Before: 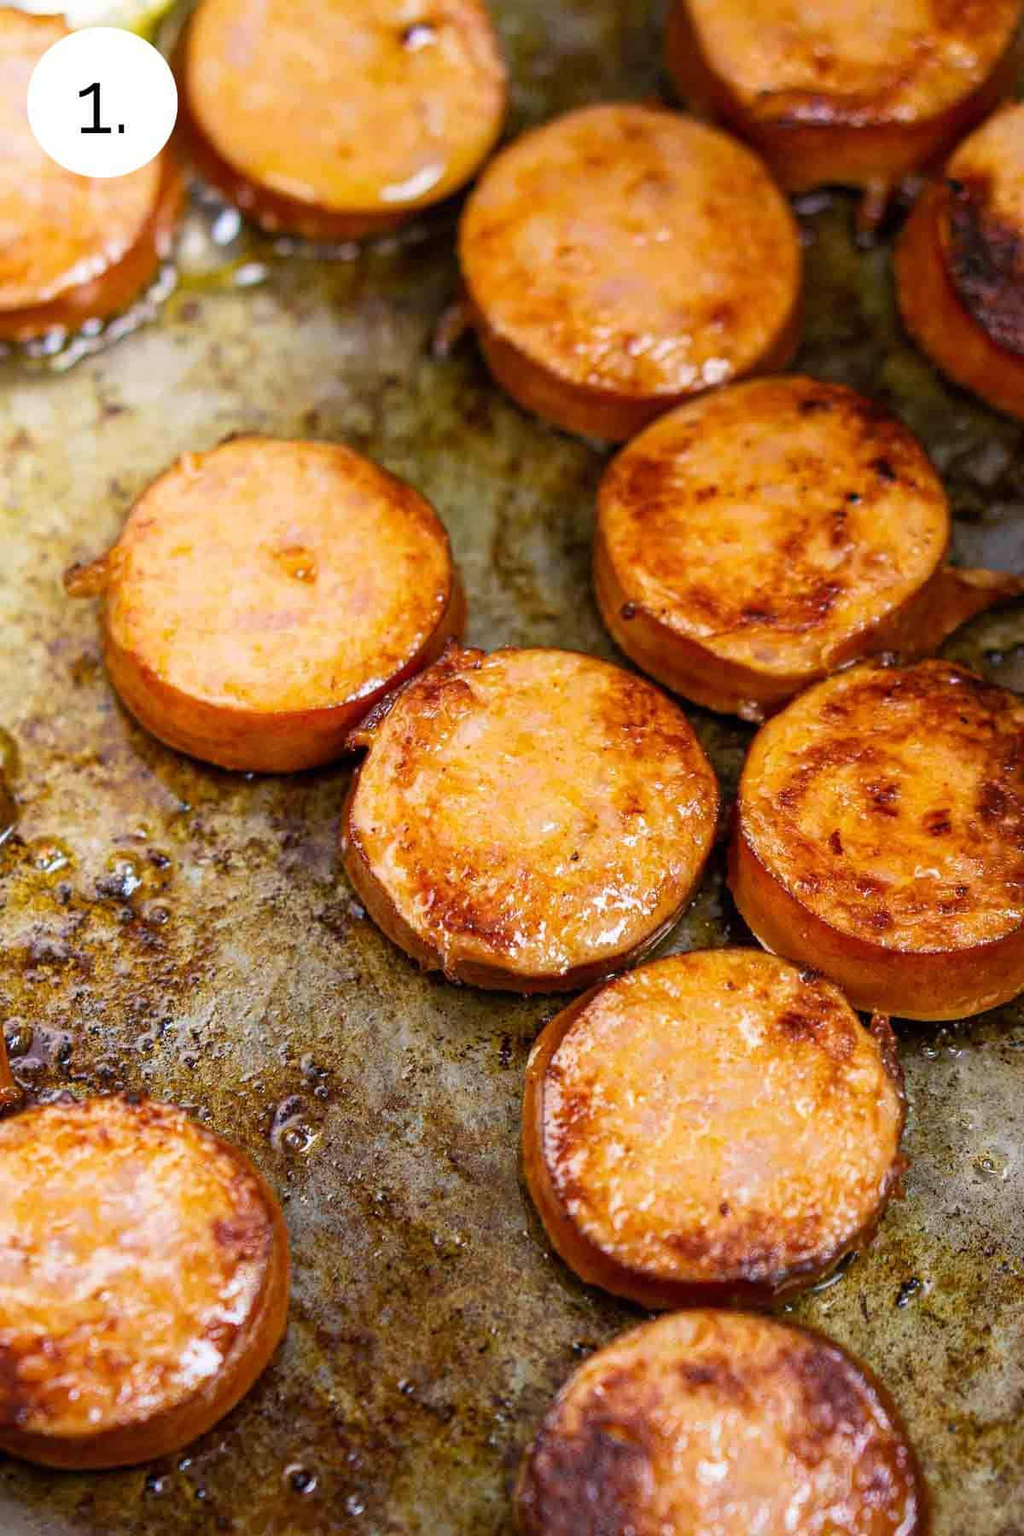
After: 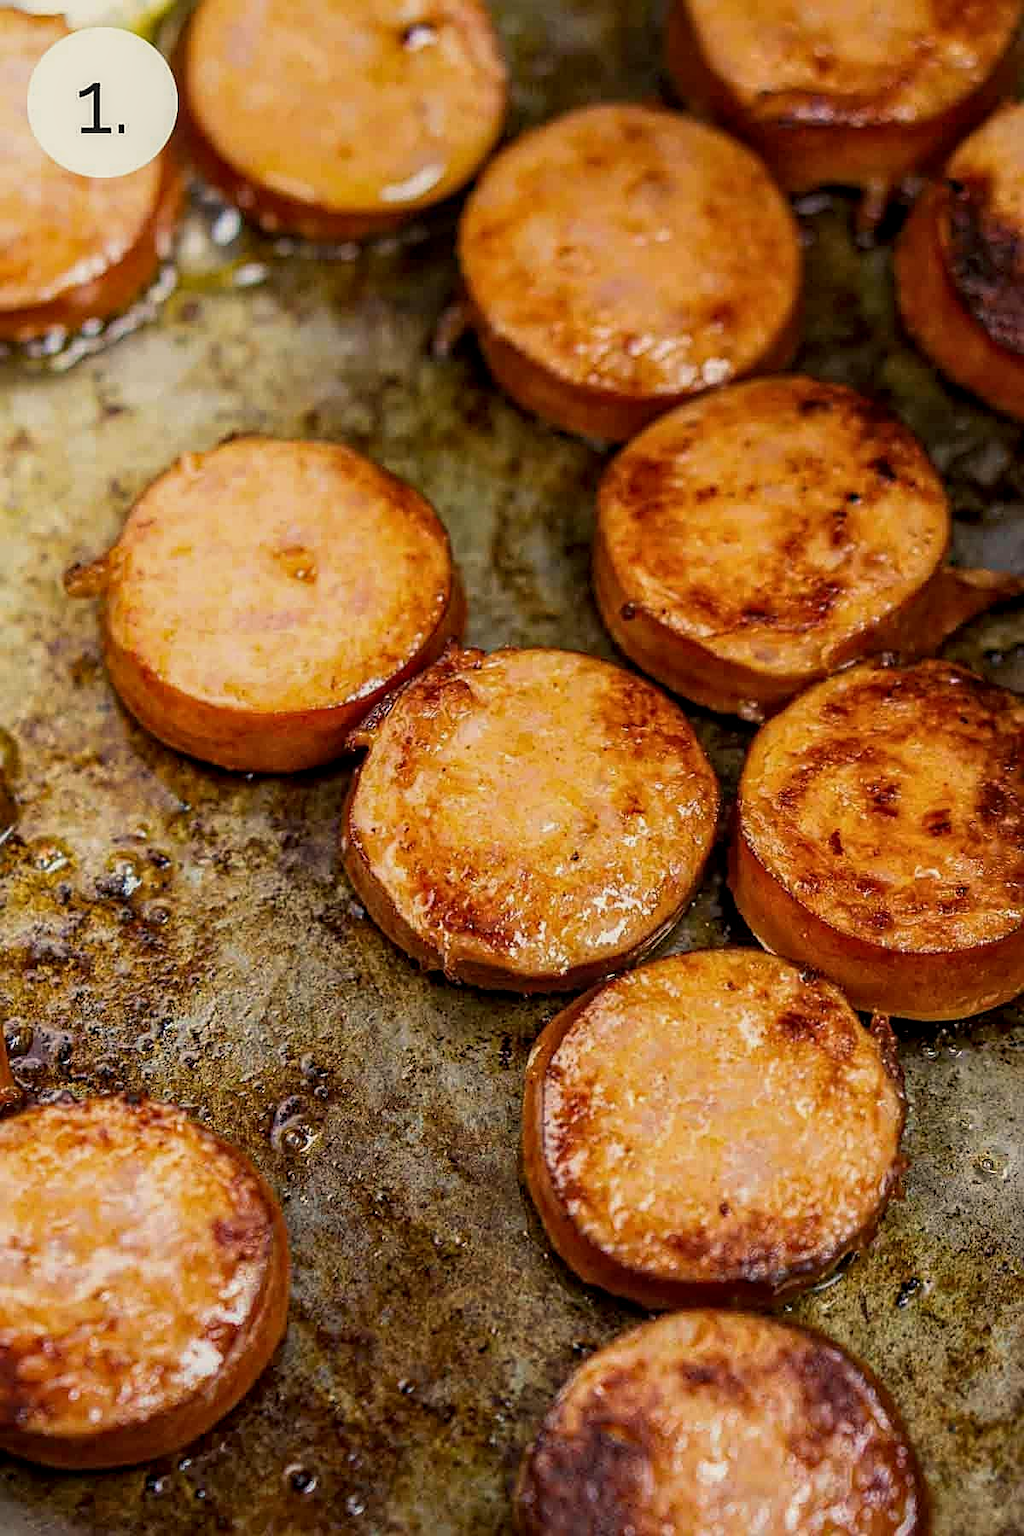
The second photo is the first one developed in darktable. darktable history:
local contrast: on, module defaults
exposure: exposure -0.462 EV, compensate highlight preservation false
sharpen: on, module defaults
white balance: red 1.029, blue 0.92
